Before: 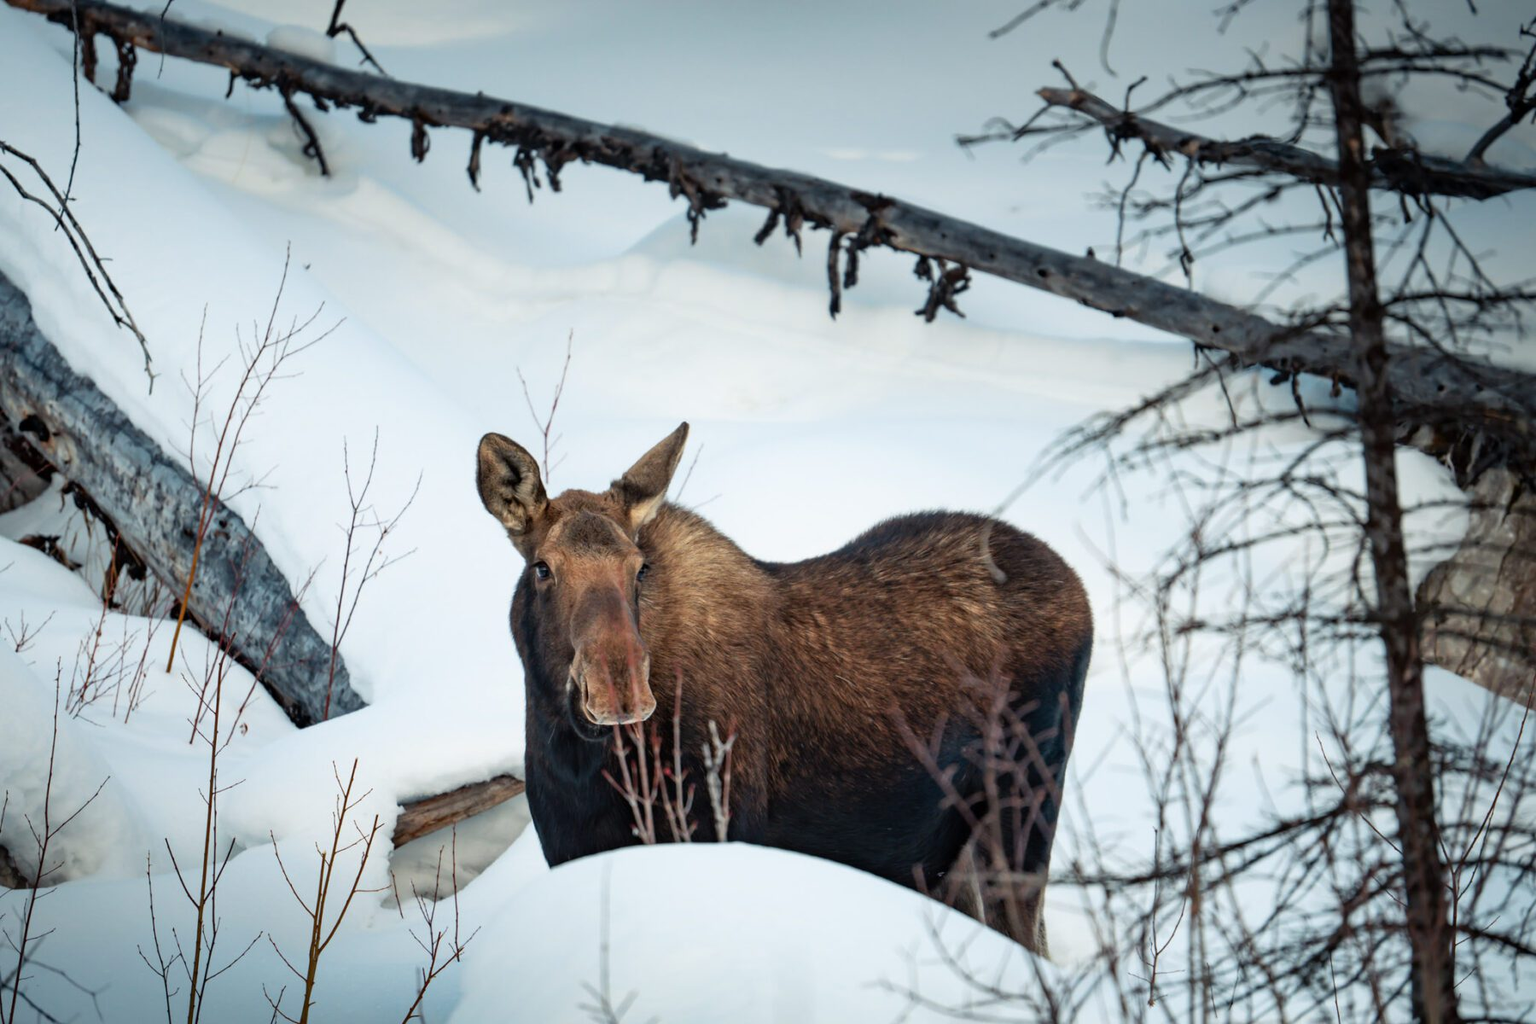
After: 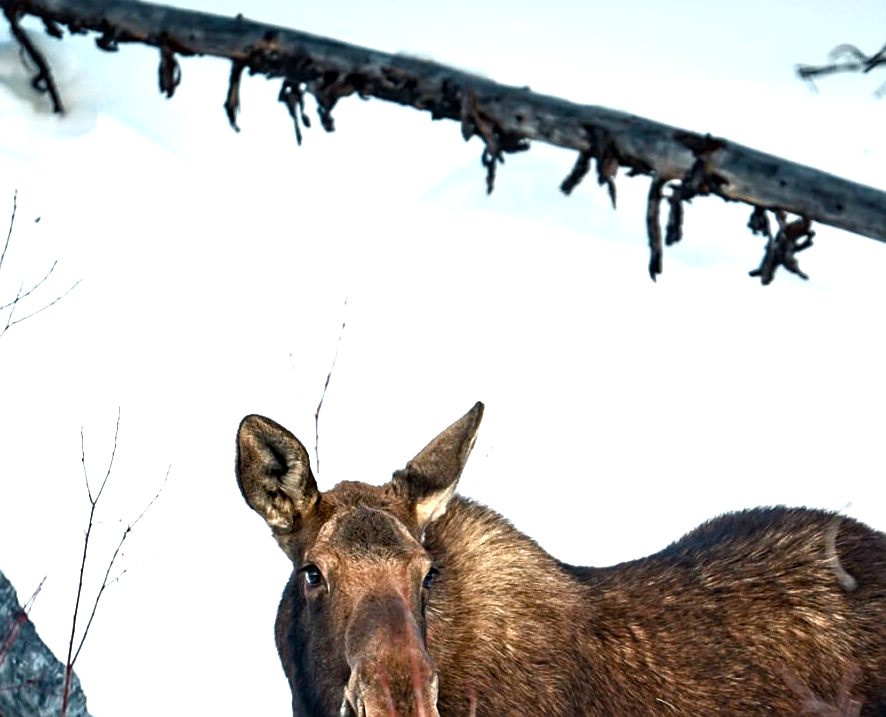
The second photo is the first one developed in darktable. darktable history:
crop: left 17.952%, top 7.797%, right 32.784%, bottom 32.452%
sharpen: amount 0.551
exposure: exposure 0.202 EV, compensate highlight preservation false
color balance rgb: shadows lift › chroma 2.041%, shadows lift › hue 221.69°, linear chroma grading › global chroma 15.279%, perceptual saturation grading › global saturation 20%, perceptual saturation grading › highlights -49.526%, perceptual saturation grading › shadows 26.056%, perceptual brilliance grading › global brilliance 19.71%, perceptual brilliance grading › shadows -40.297%, contrast 4.087%
local contrast: highlights 106%, shadows 98%, detail 119%, midtone range 0.2
